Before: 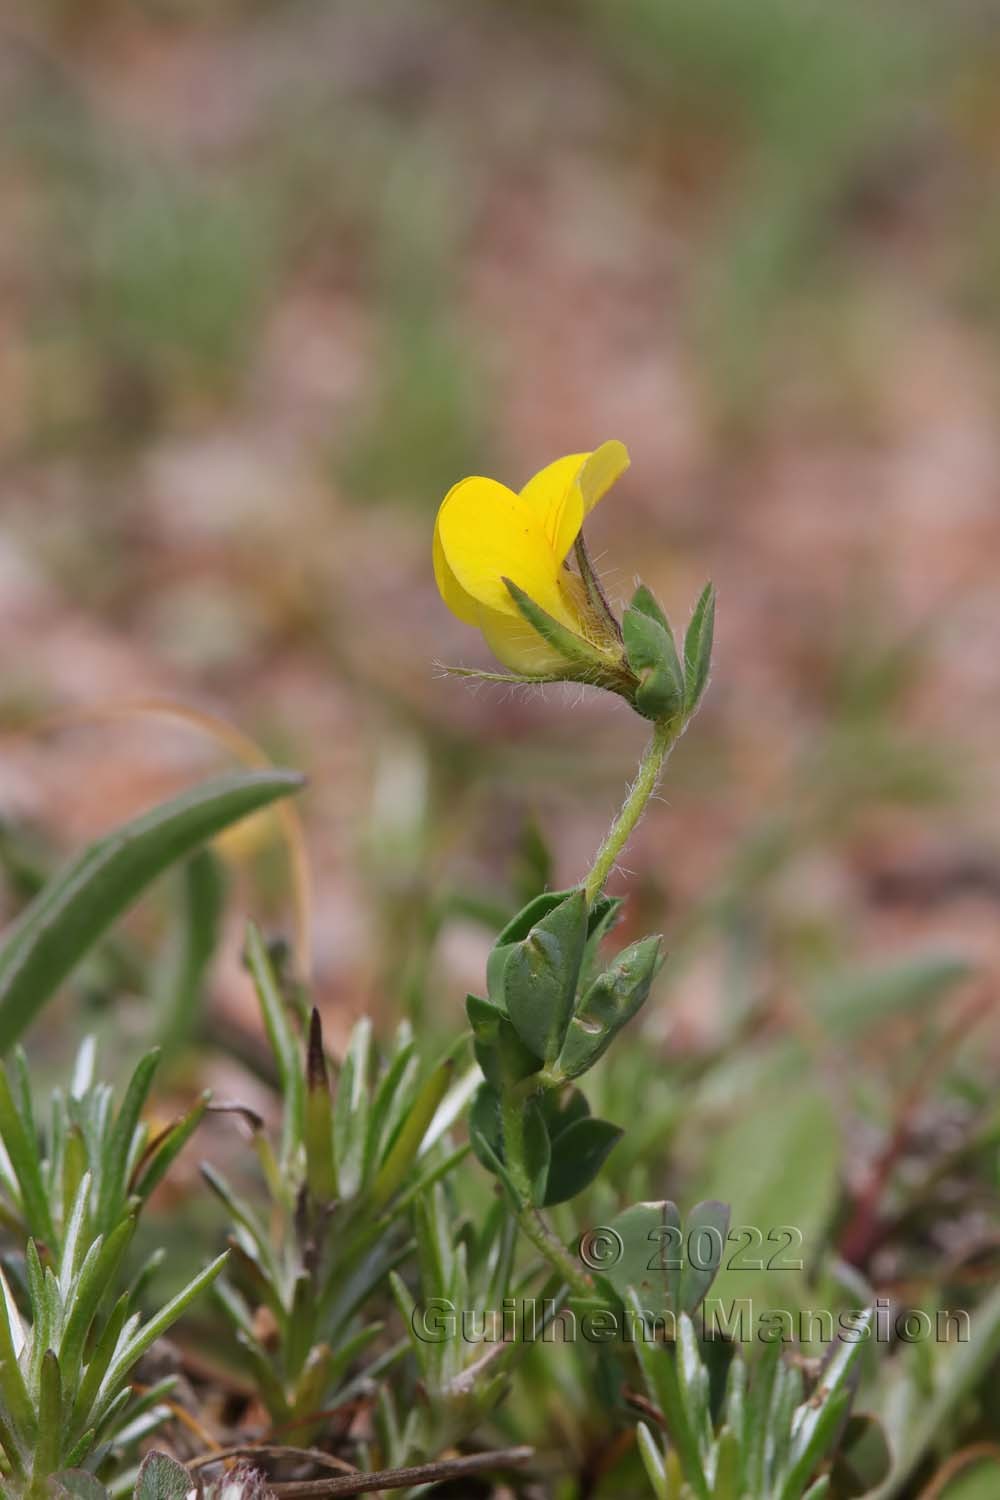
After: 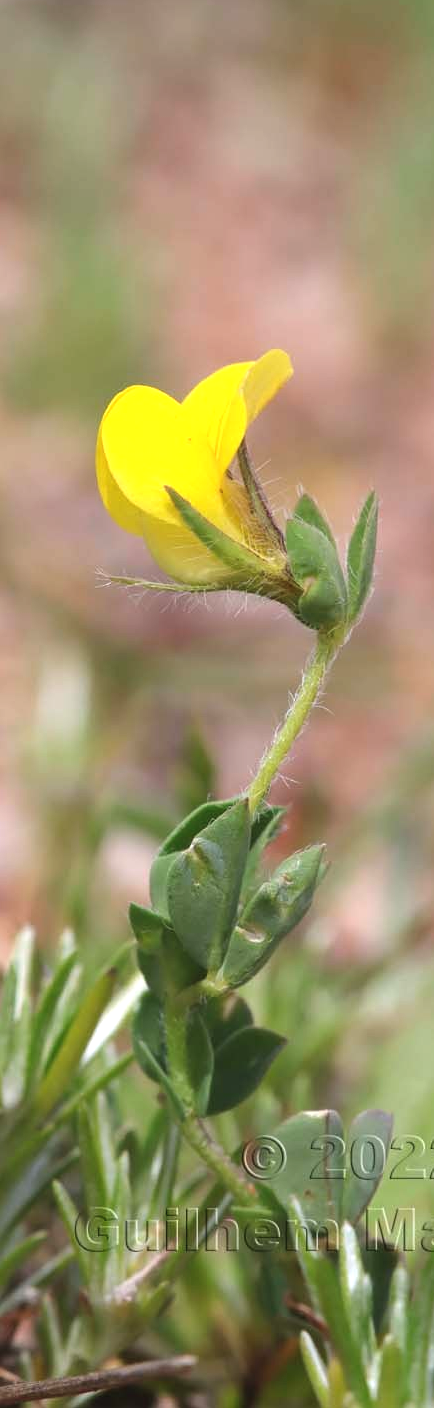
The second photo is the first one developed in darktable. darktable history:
crop: left 33.778%, top 6.068%, right 22.754%
exposure: black level correction -0.002, exposure 0.709 EV, compensate exposure bias true, compensate highlight preservation false
